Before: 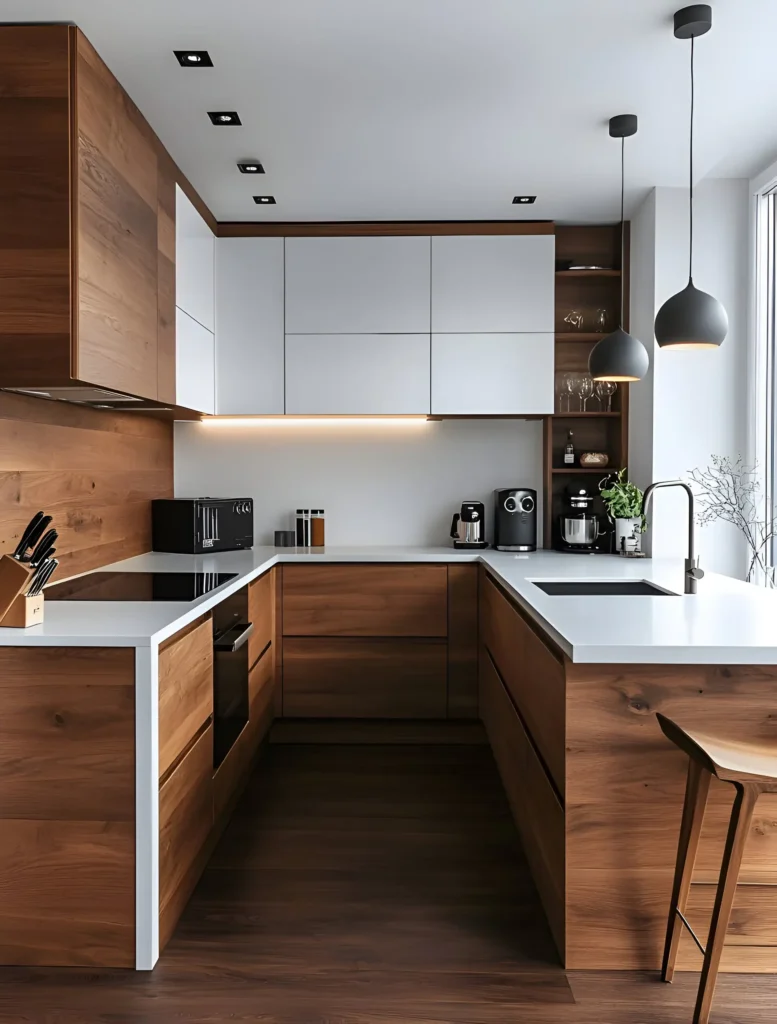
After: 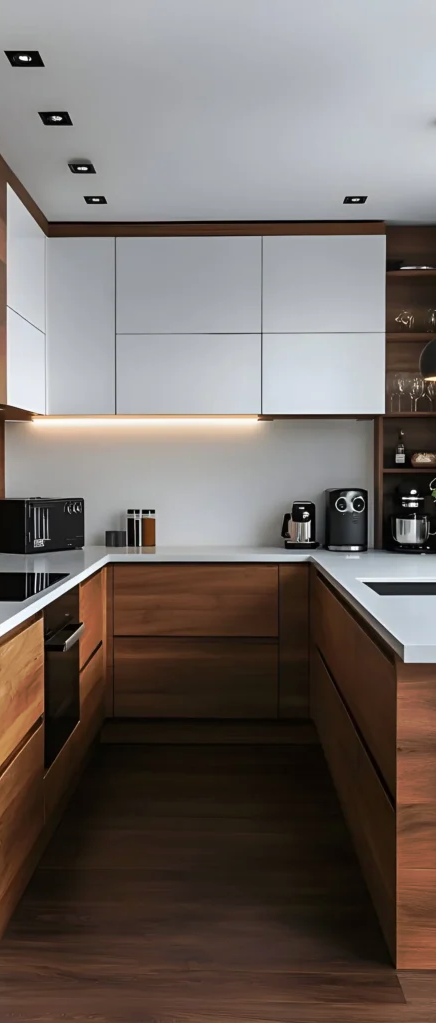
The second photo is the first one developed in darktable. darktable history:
crop: left 21.791%, right 22.051%, bottom 0.011%
tone curve: curves: ch0 [(0, 0) (0.003, 0.003) (0.011, 0.01) (0.025, 0.023) (0.044, 0.042) (0.069, 0.065) (0.1, 0.094) (0.136, 0.128) (0.177, 0.167) (0.224, 0.211) (0.277, 0.261) (0.335, 0.315) (0.399, 0.375) (0.468, 0.441) (0.543, 0.543) (0.623, 0.623) (0.709, 0.709) (0.801, 0.801) (0.898, 0.898) (1, 1)], preserve colors none
